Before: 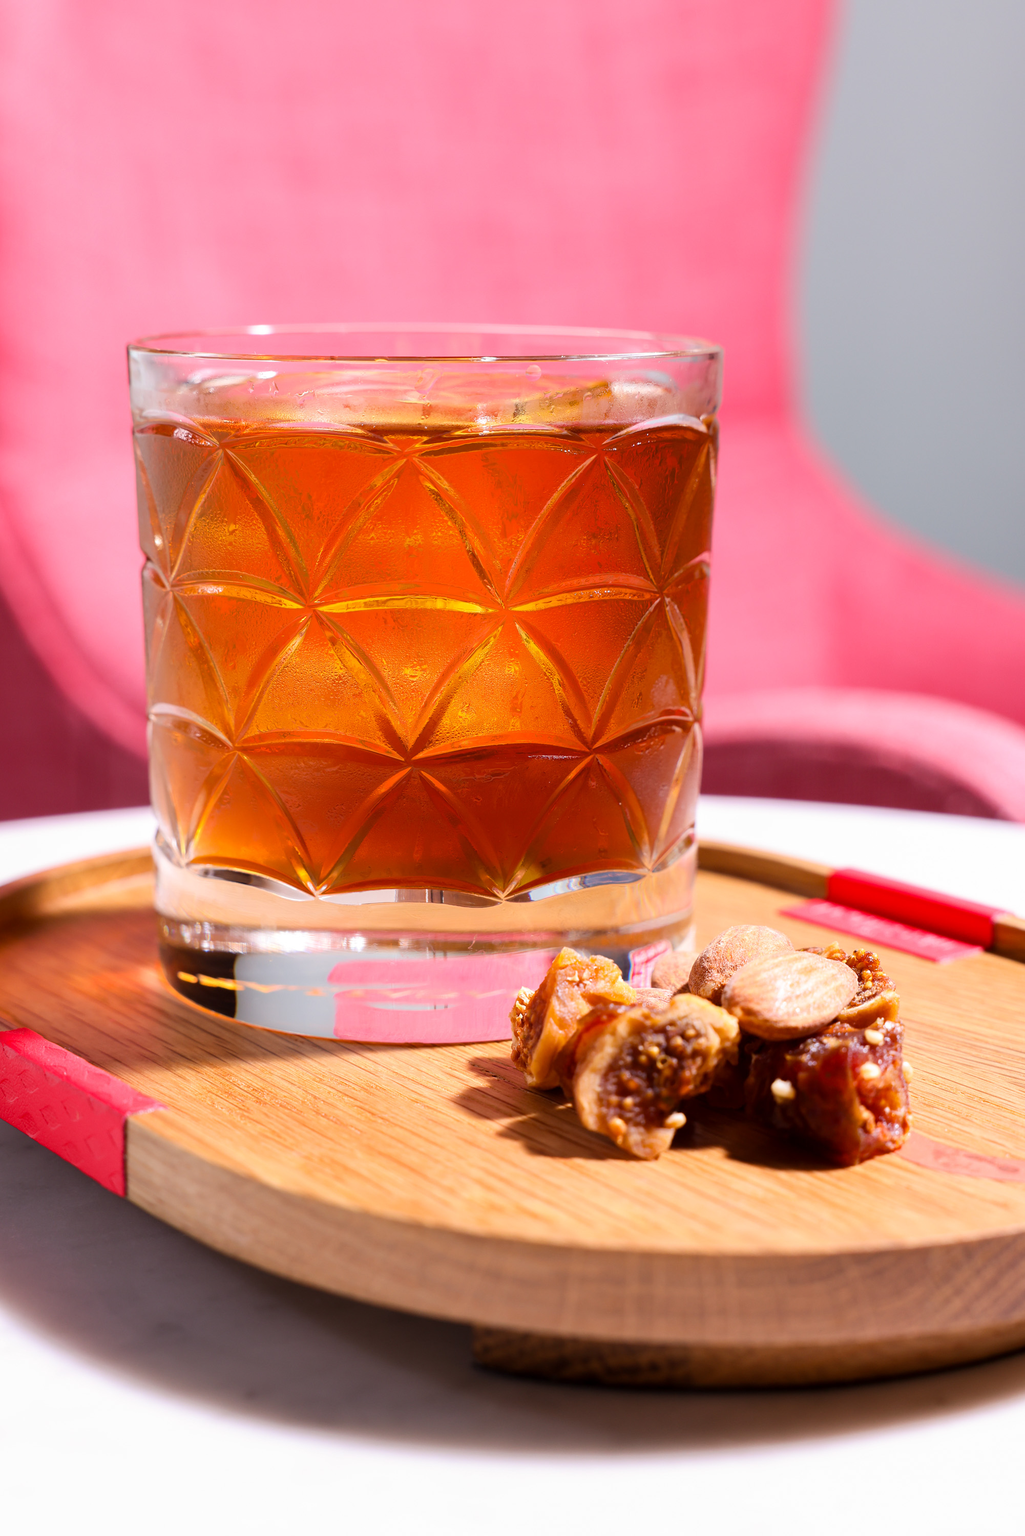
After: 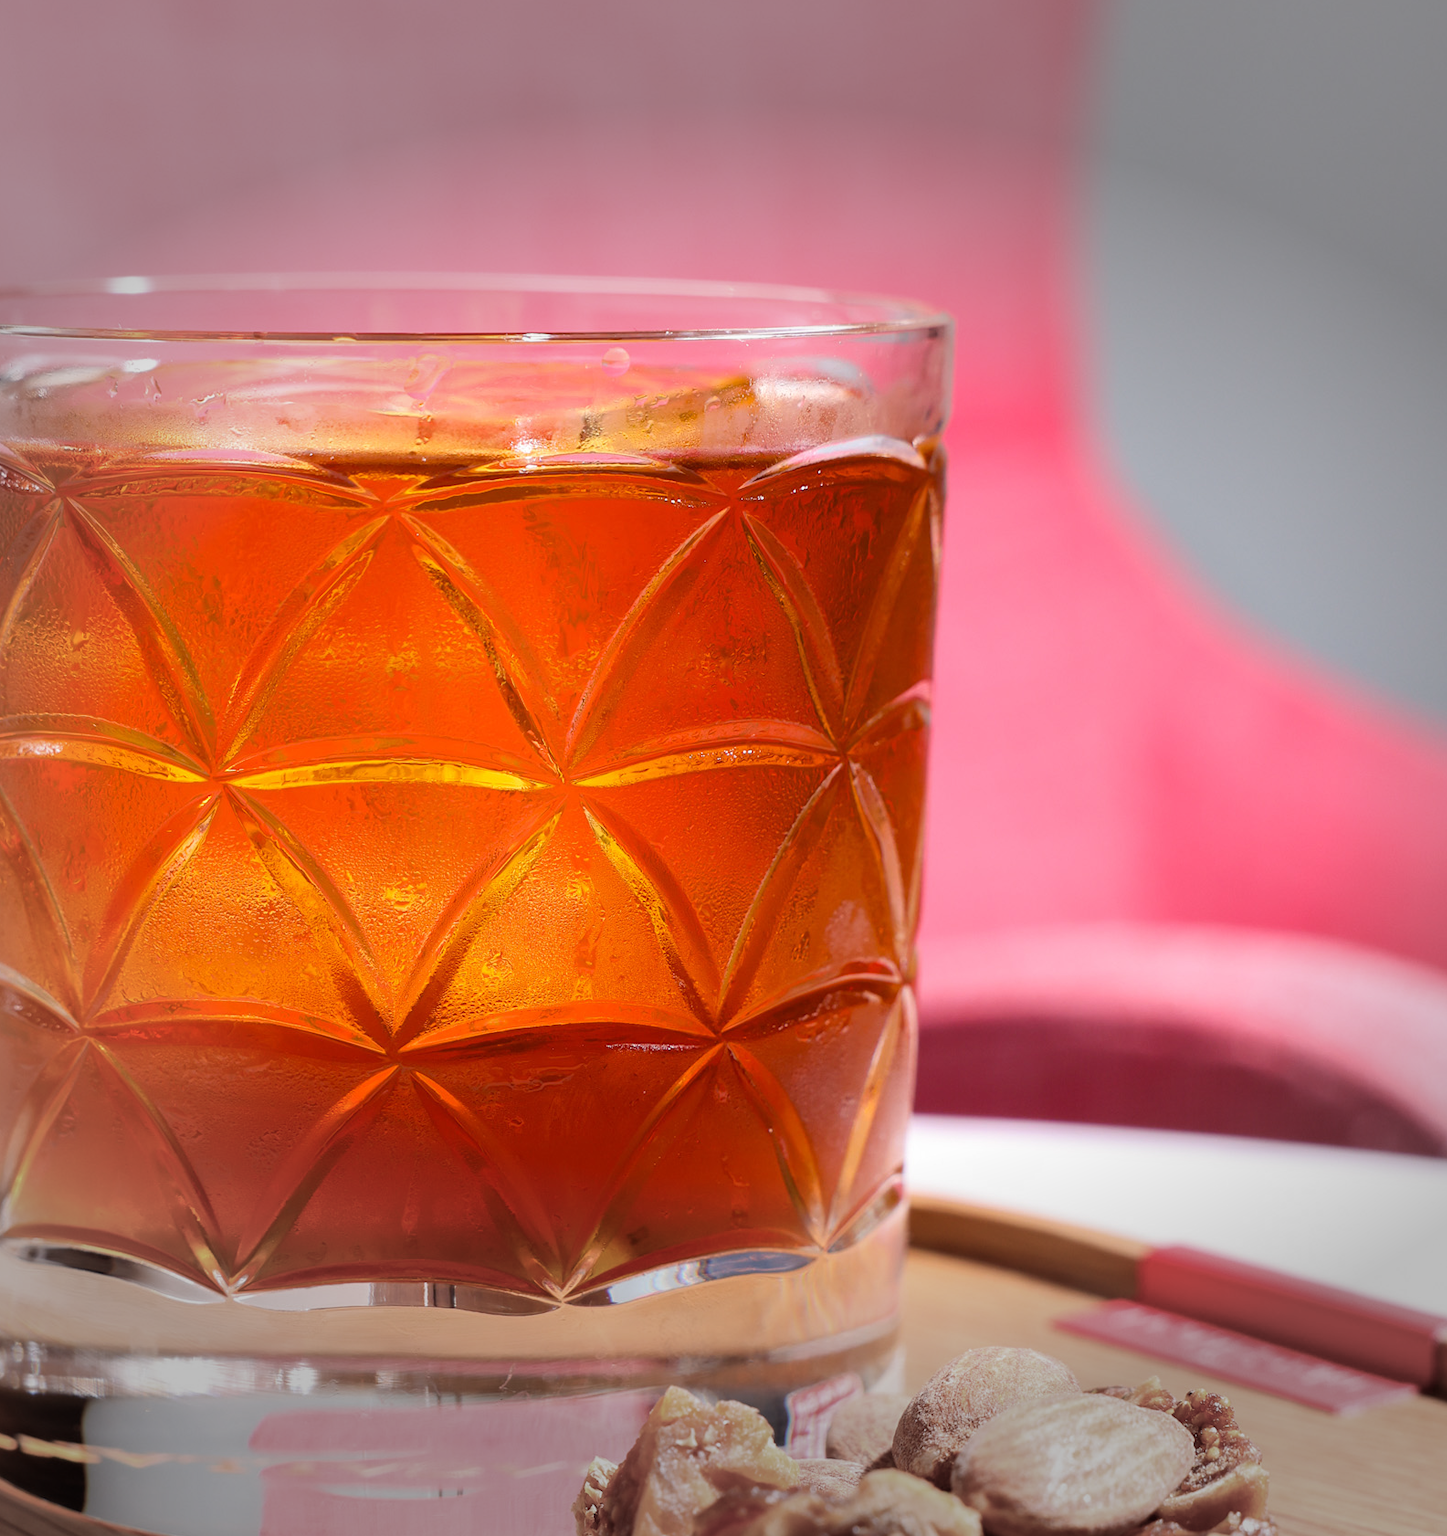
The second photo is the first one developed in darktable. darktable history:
vignetting: fall-off start 79.41%, width/height ratio 1.329
crop: left 18.348%, top 11.078%, right 2.431%, bottom 32.85%
